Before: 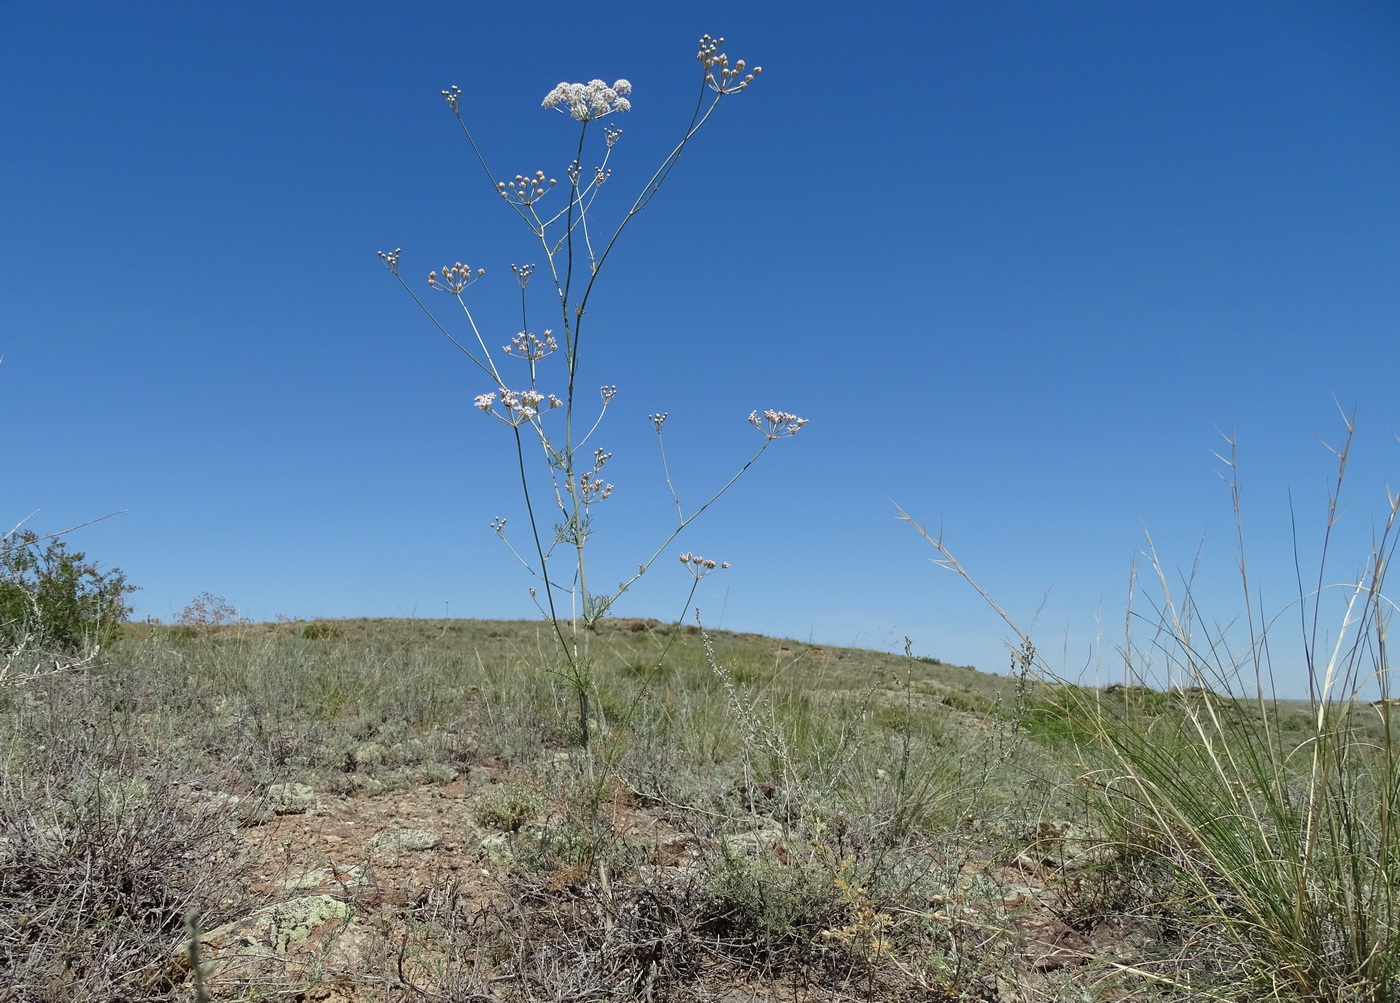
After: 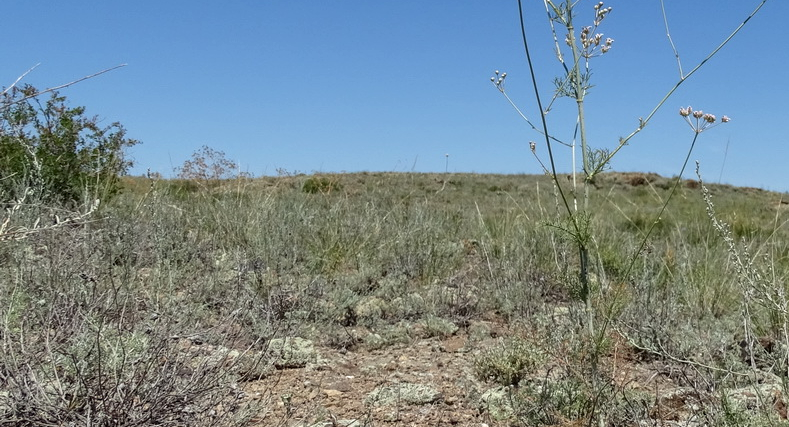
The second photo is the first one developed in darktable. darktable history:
local contrast: on, module defaults
crop: top 44.483%, right 43.593%, bottom 12.892%
